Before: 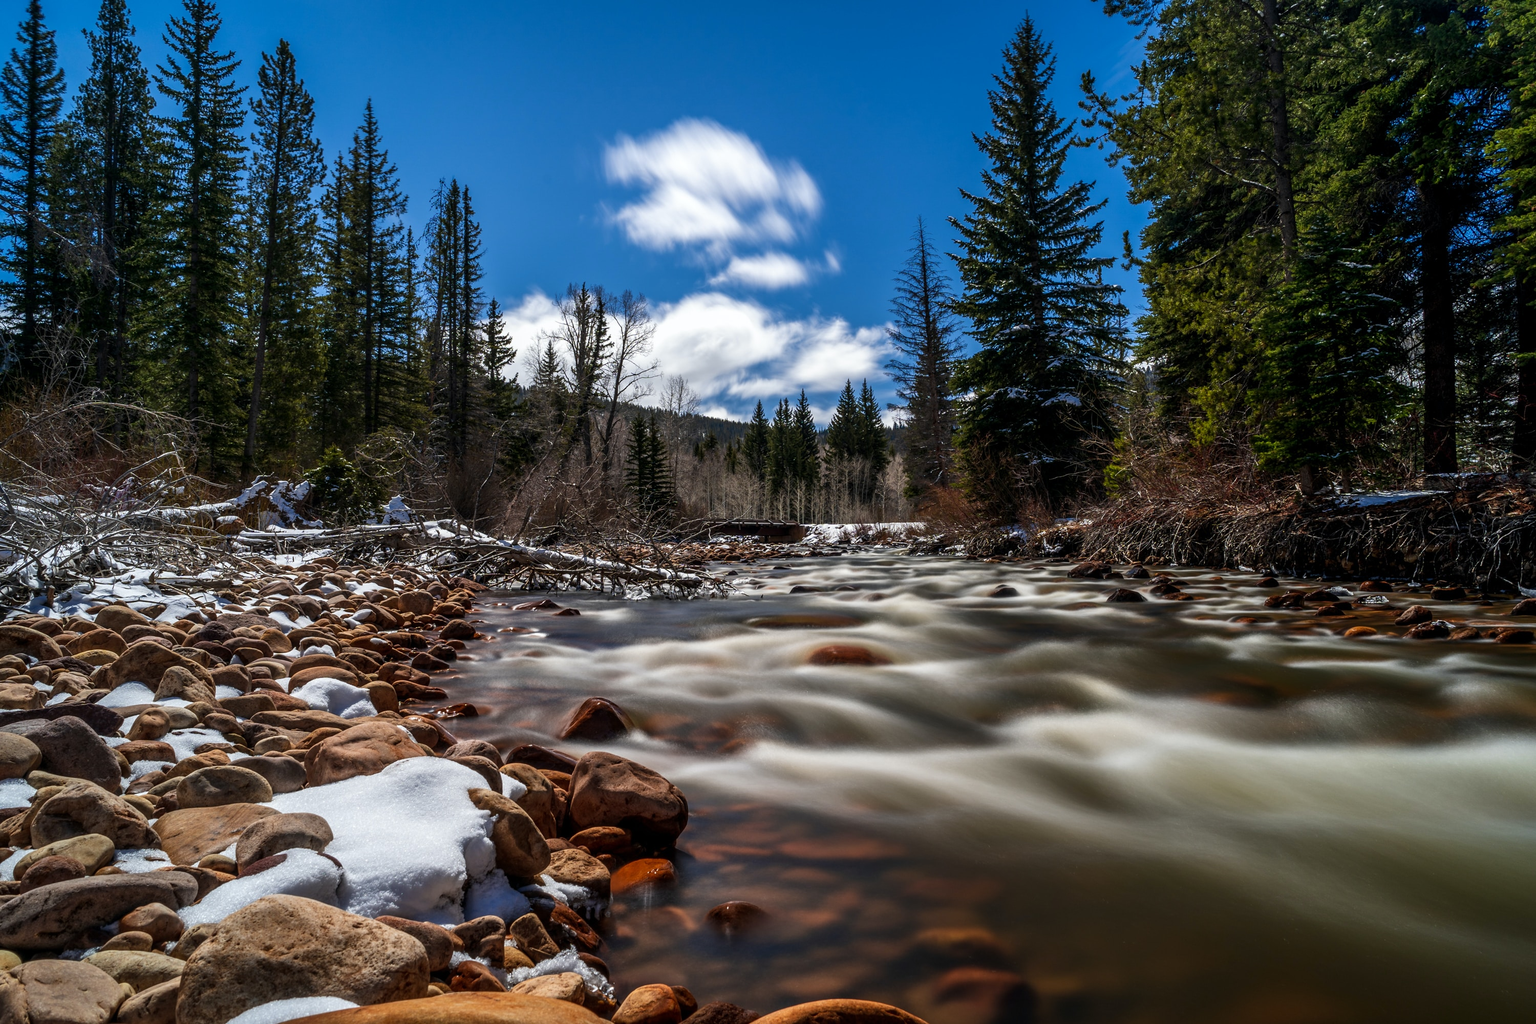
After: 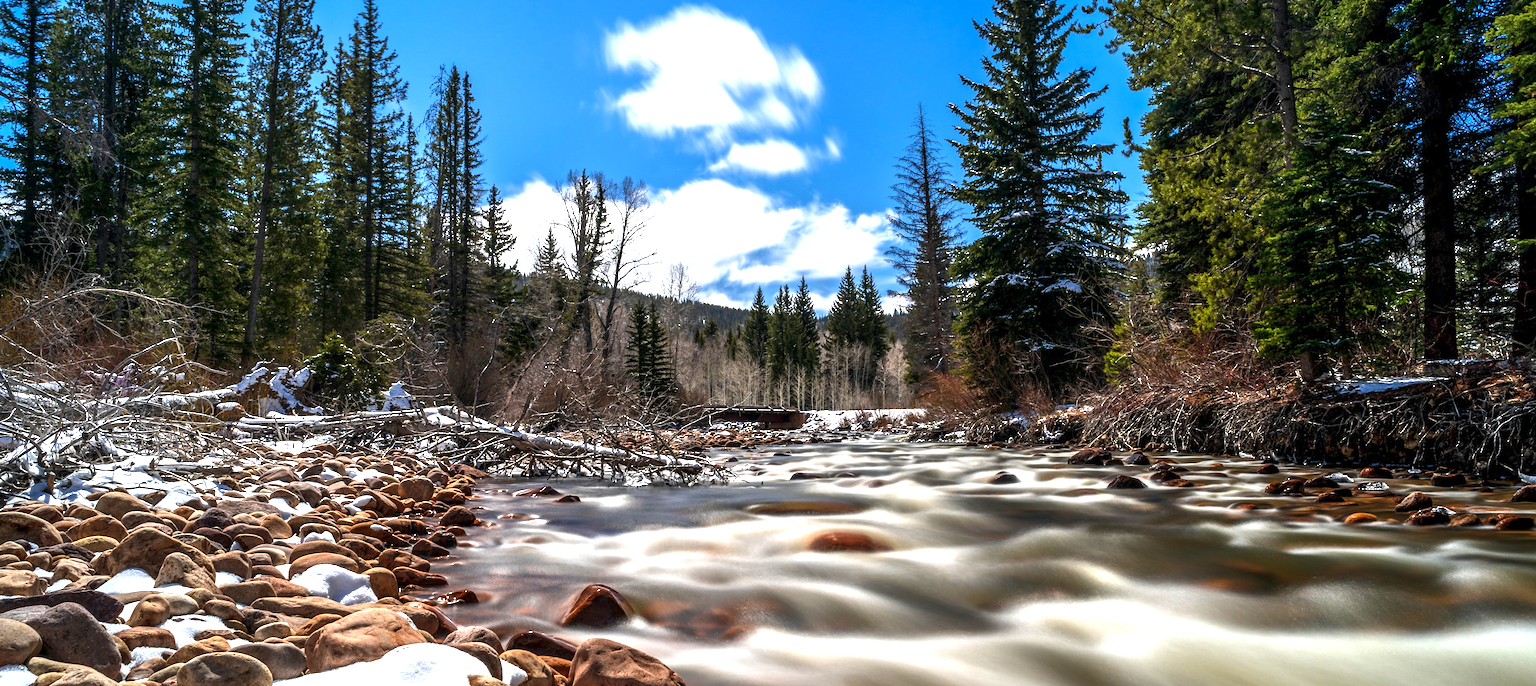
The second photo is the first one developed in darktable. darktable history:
crop: top 11.145%, bottom 21.796%
exposure: exposure 1.149 EV, compensate highlight preservation false
sharpen: radius 2.878, amount 0.874, threshold 47.324
